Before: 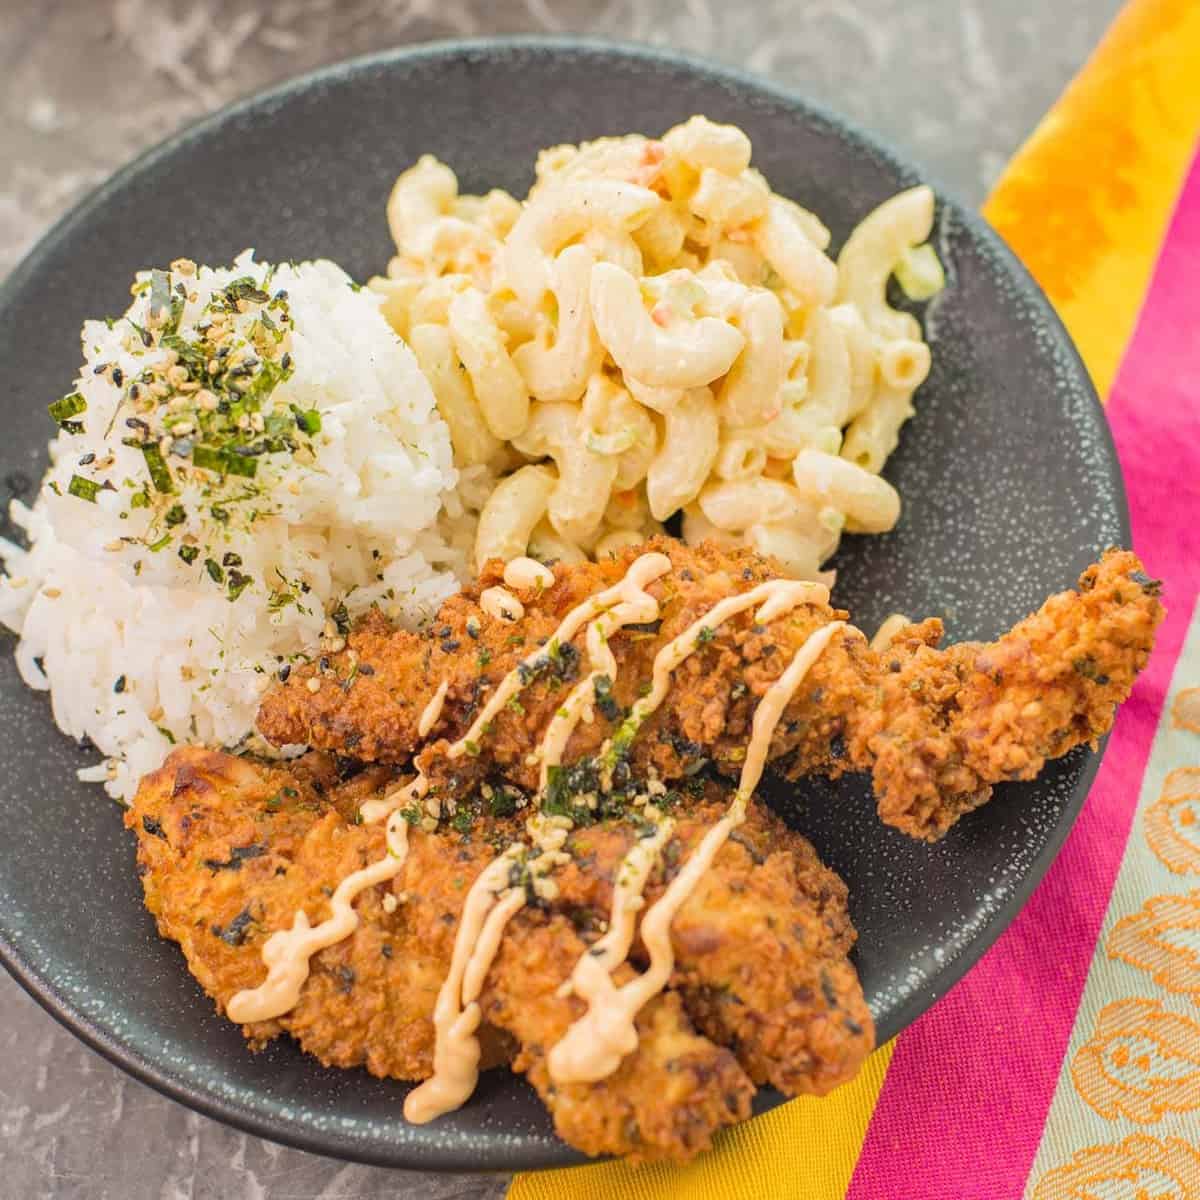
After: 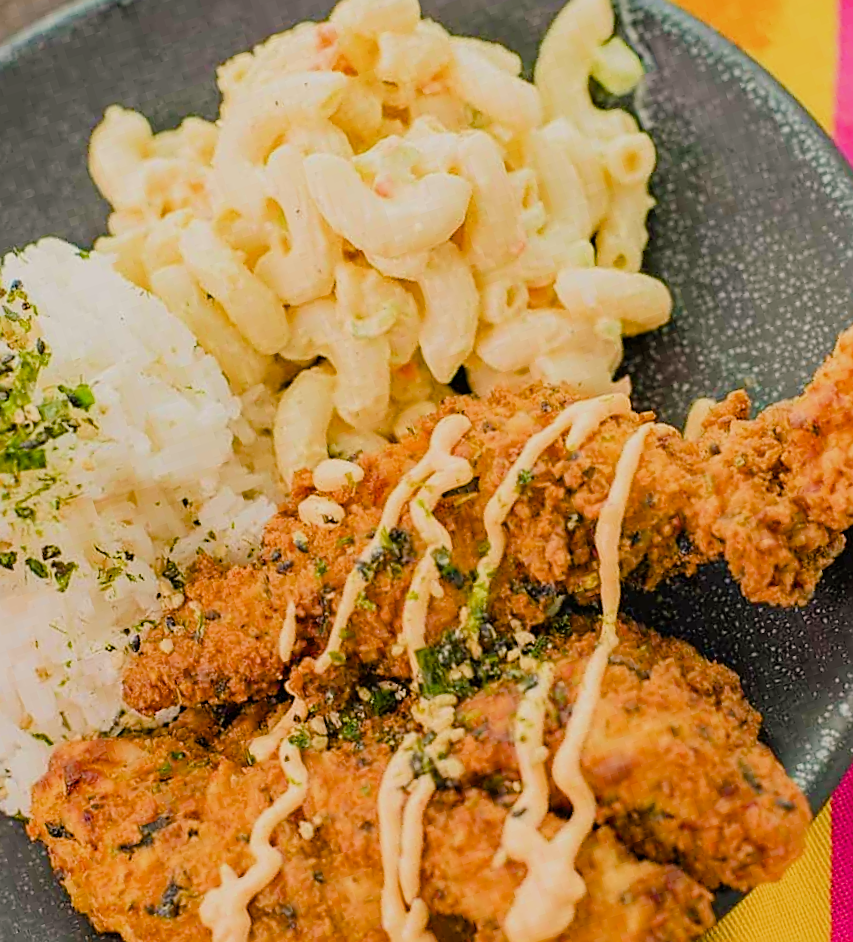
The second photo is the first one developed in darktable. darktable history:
color correction: highlights a* 0.823, highlights b* 2.81, saturation 1.1
filmic rgb: black relative exposure -7.65 EV, white relative exposure 4.56 EV, hardness 3.61, color science v6 (2022)
sharpen: on, module defaults
color balance rgb: shadows lift › luminance -7.536%, shadows lift › chroma 2.423%, shadows lift › hue 165.54°, linear chroma grading › shadows -8.544%, linear chroma grading › global chroma 9.745%, perceptual saturation grading › global saturation 20%, perceptual saturation grading › highlights -50.516%, perceptual saturation grading › shadows 30.347%, global vibrance 25.354%
crop and rotate: angle 17.94°, left 6.719%, right 3.732%, bottom 1.109%
